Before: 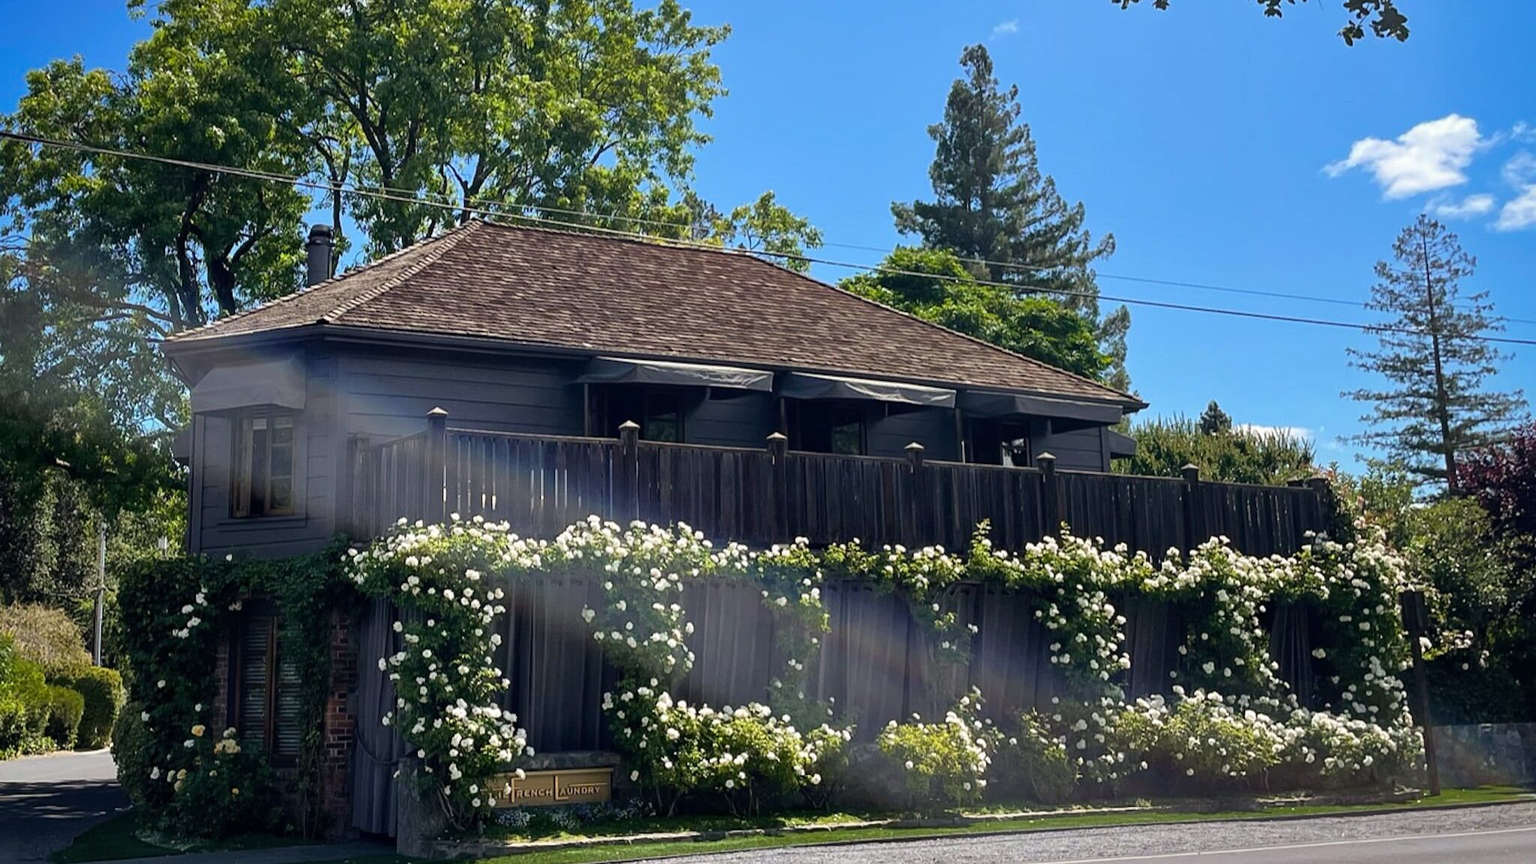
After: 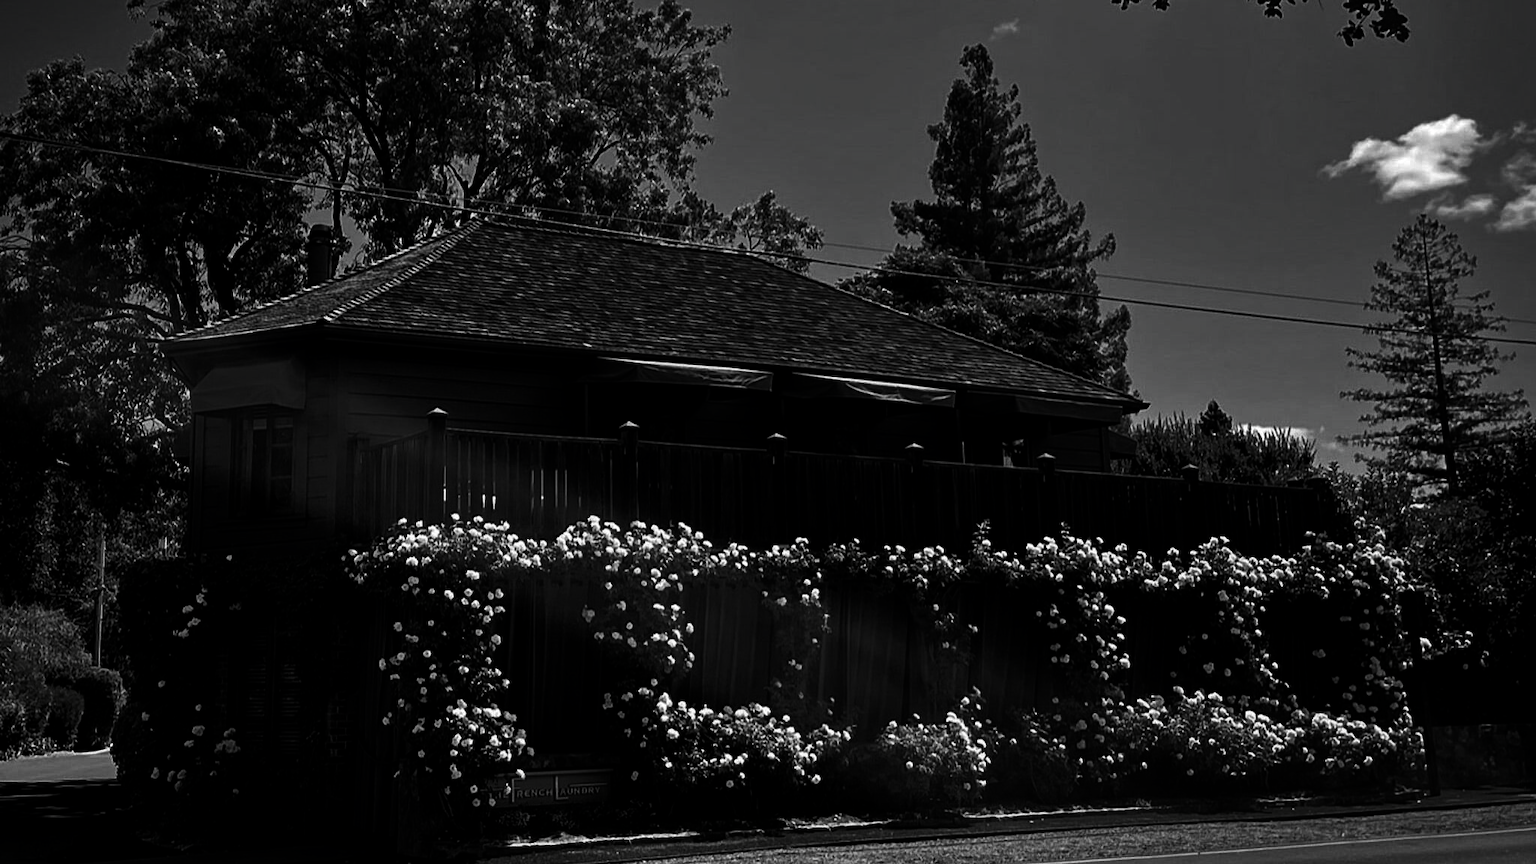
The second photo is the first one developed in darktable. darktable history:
contrast brightness saturation: contrast 0.017, brightness -0.993, saturation -0.993
haze removal: adaptive false
